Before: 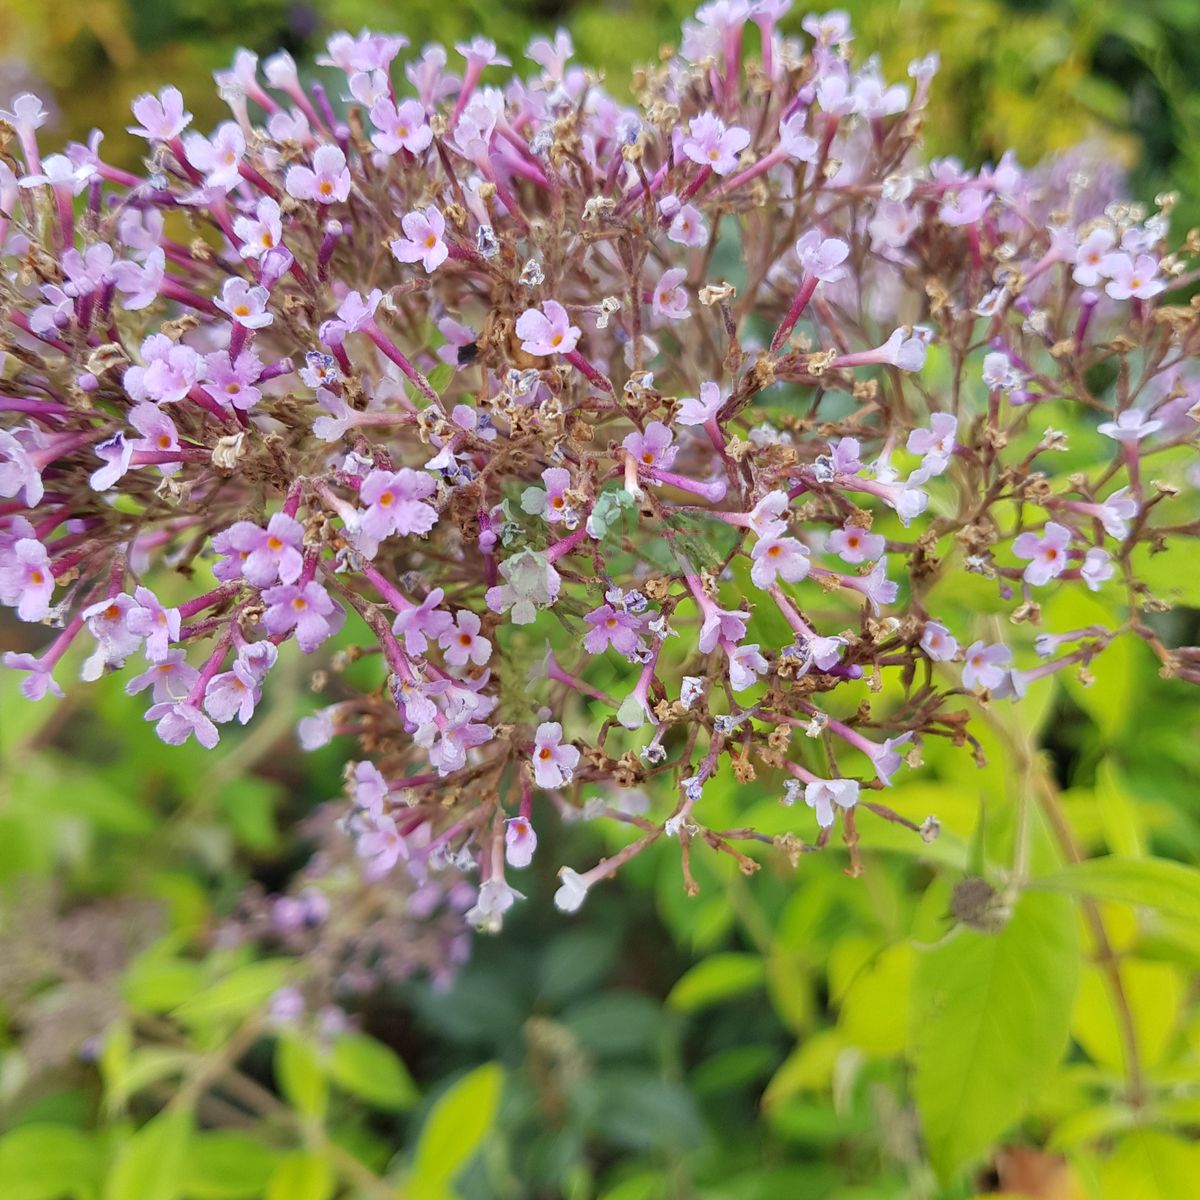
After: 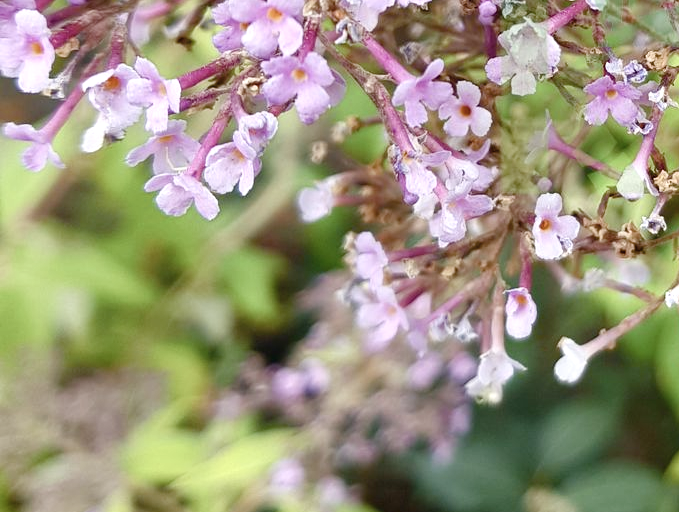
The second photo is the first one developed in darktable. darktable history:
contrast brightness saturation: contrast 0.103, saturation -0.351
exposure: black level correction 0, exposure 0.5 EV, compensate highlight preservation false
crop: top 44.097%, right 43.413%, bottom 13.214%
color balance rgb: power › hue 330.24°, linear chroma grading › global chroma 25.078%, perceptual saturation grading › global saturation 20%, perceptual saturation grading › highlights -50.291%, perceptual saturation grading › shadows 30.78%
